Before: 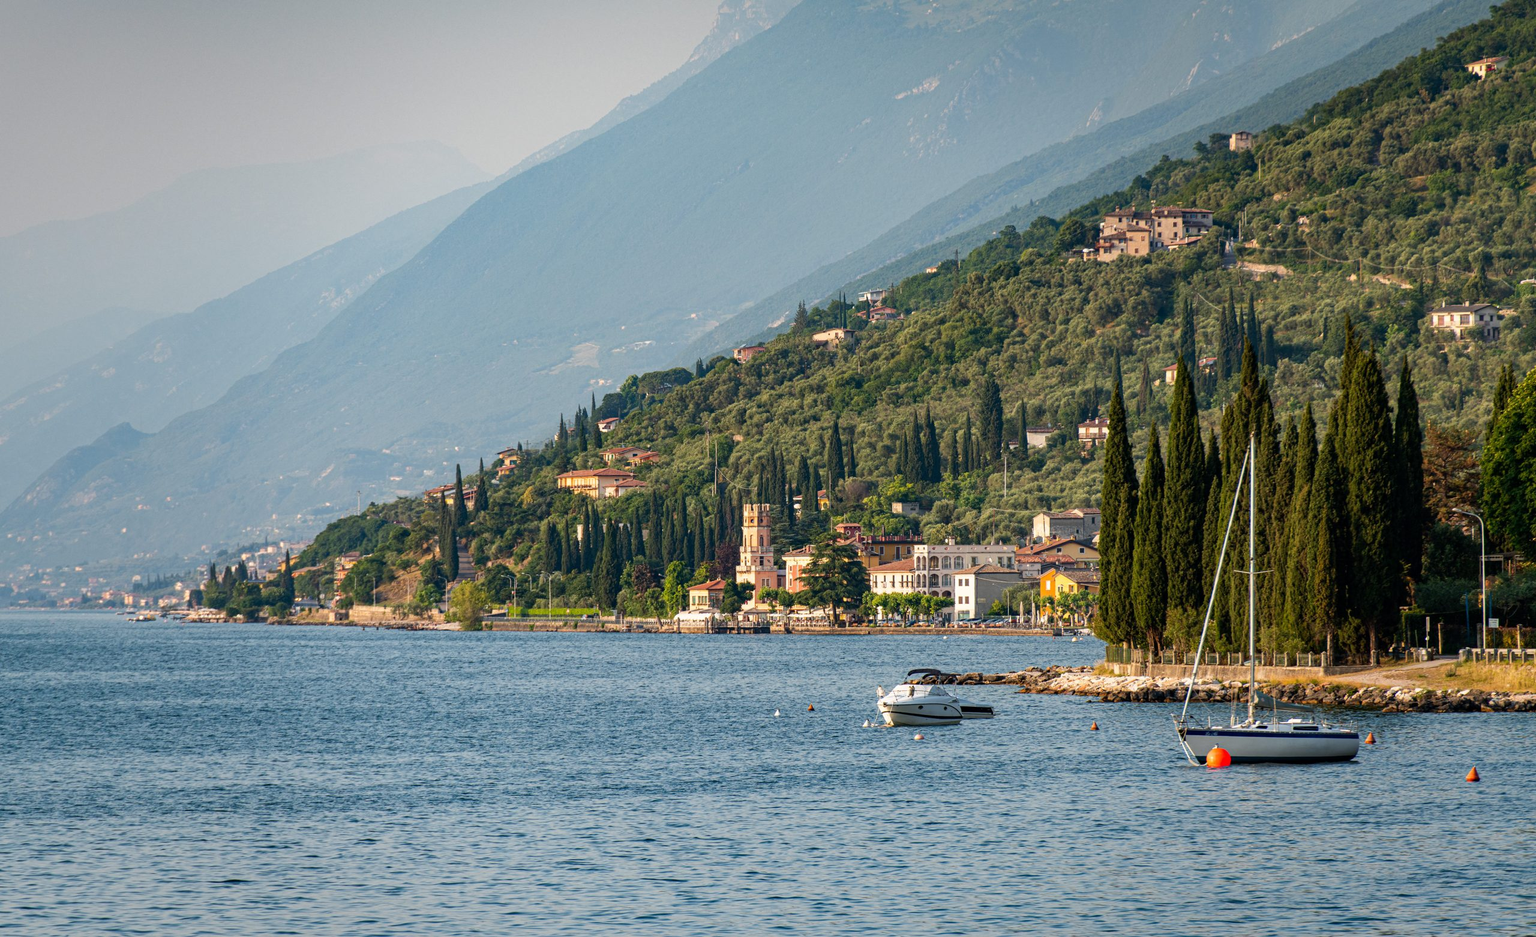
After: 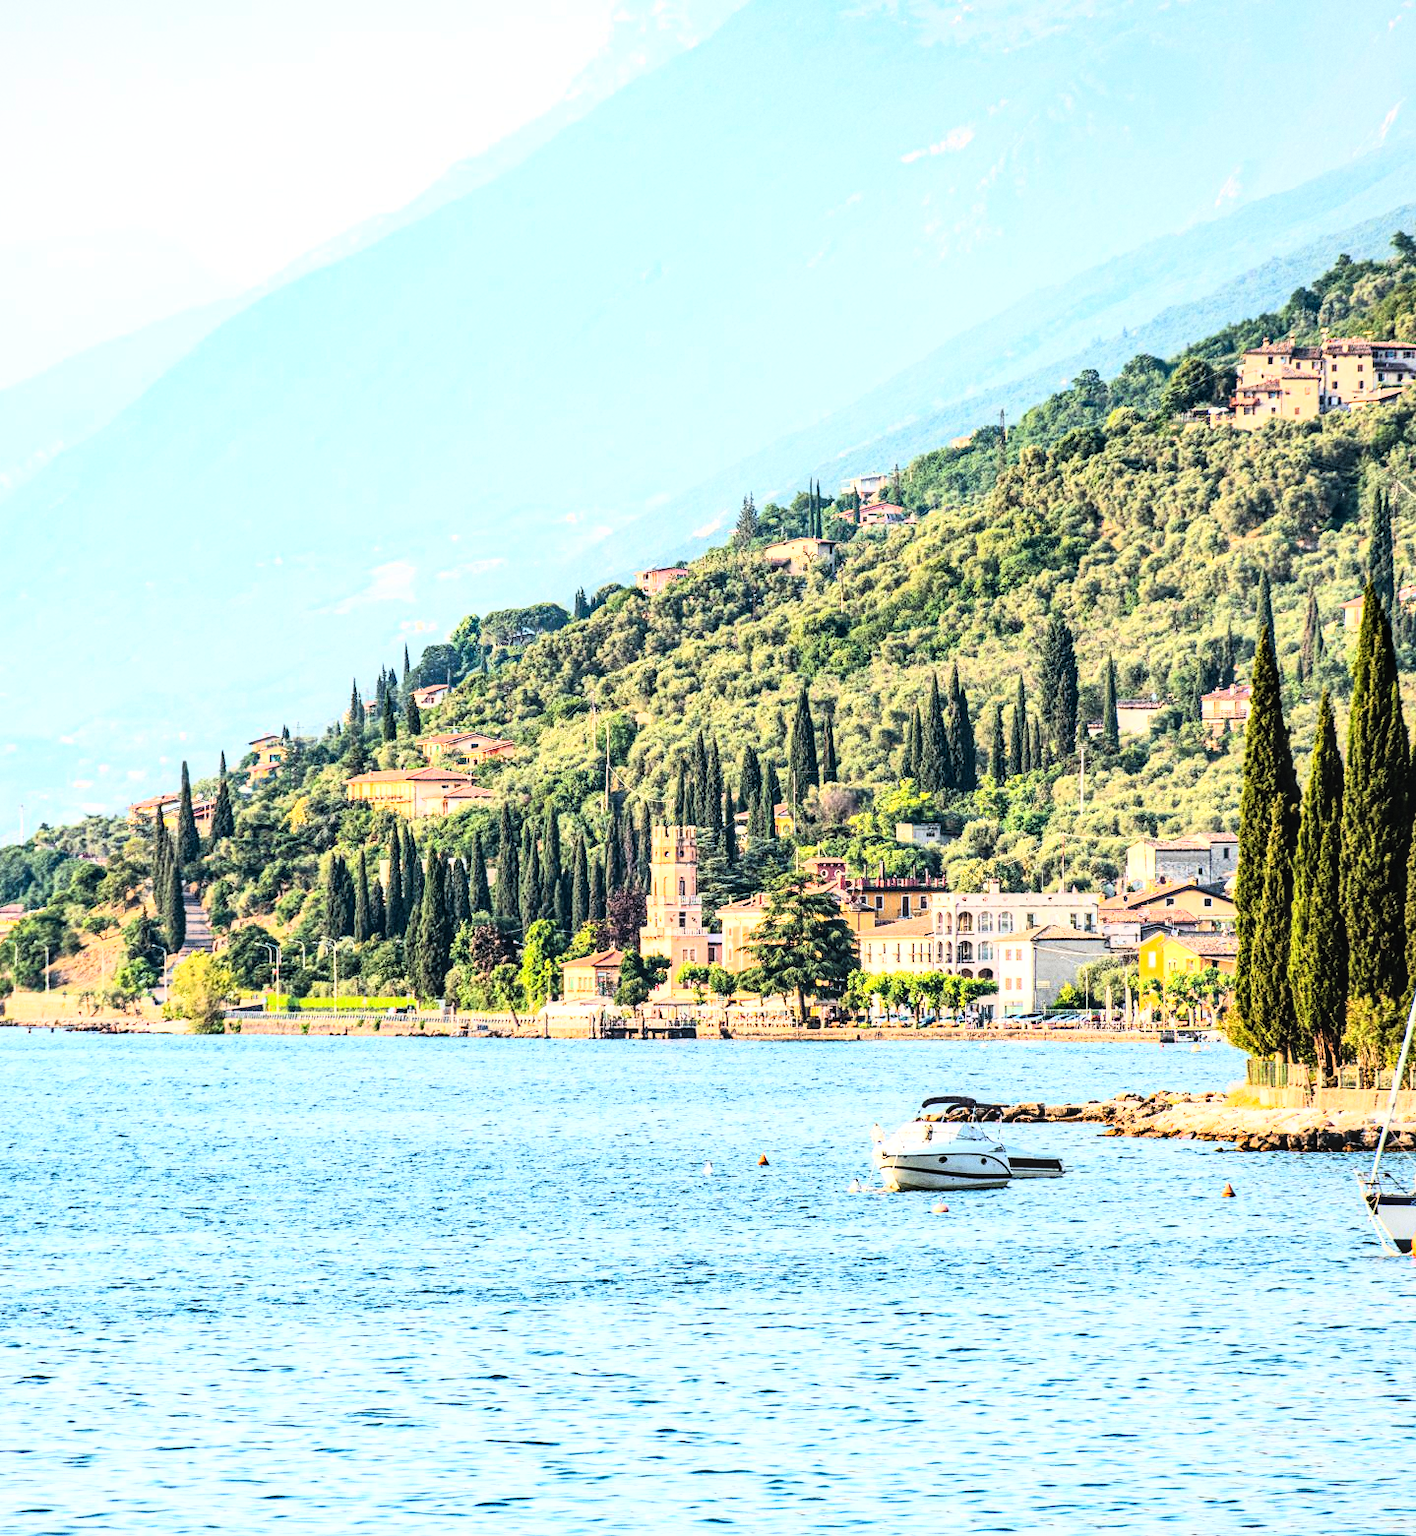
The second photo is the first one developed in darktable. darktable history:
white balance: emerald 1
exposure: black level correction 0, exposure 0.9 EV, compensate highlight preservation false
grain: on, module defaults
shadows and highlights: shadows 37.27, highlights -28.18, soften with gaussian
tone equalizer: on, module defaults
crop and rotate: left 22.516%, right 21.234%
rgb curve: curves: ch0 [(0, 0) (0.21, 0.15) (0.24, 0.21) (0.5, 0.75) (0.75, 0.96) (0.89, 0.99) (1, 1)]; ch1 [(0, 0.02) (0.21, 0.13) (0.25, 0.2) (0.5, 0.67) (0.75, 0.9) (0.89, 0.97) (1, 1)]; ch2 [(0, 0.02) (0.21, 0.13) (0.25, 0.2) (0.5, 0.67) (0.75, 0.9) (0.89, 0.97) (1, 1)], compensate middle gray true
local contrast: on, module defaults
